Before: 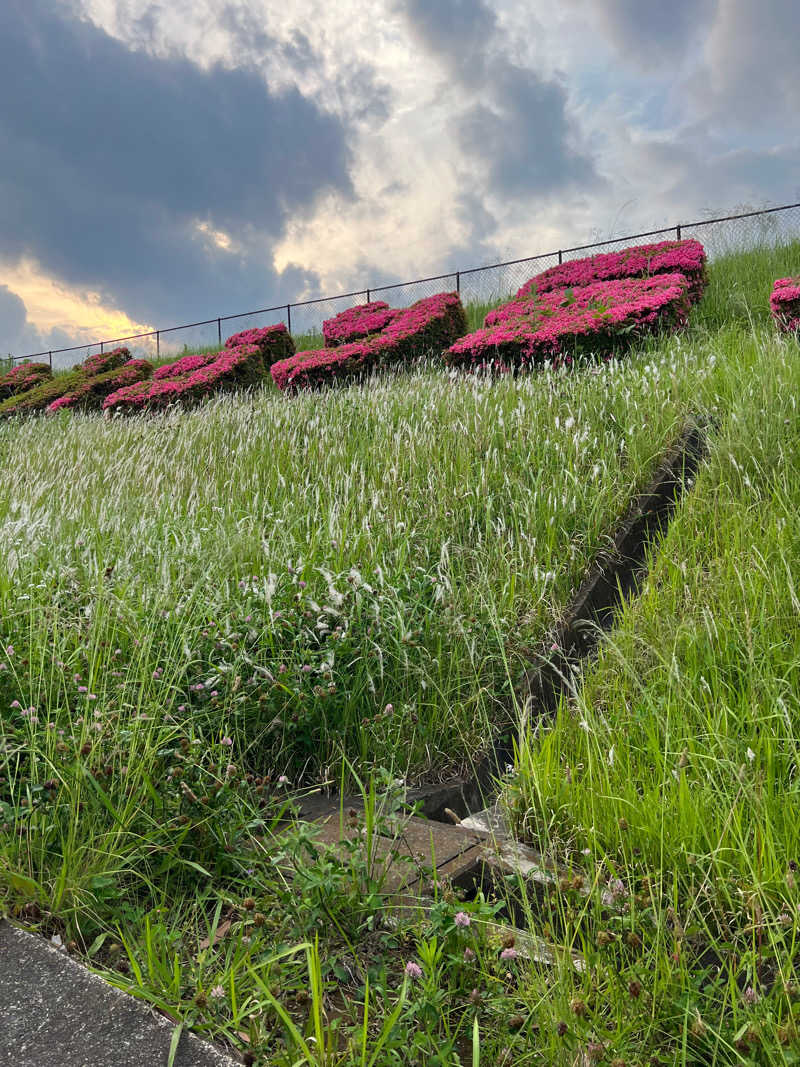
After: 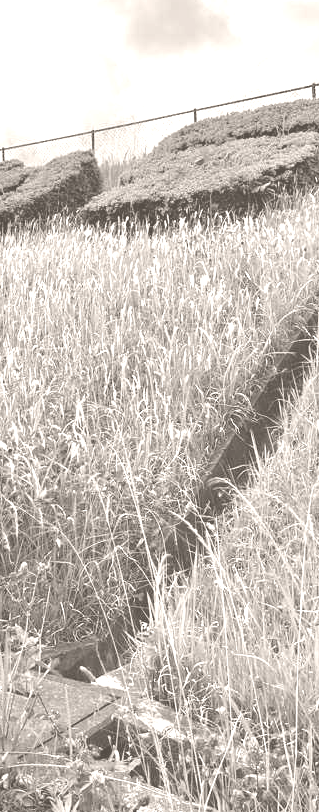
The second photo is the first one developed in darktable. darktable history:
colorize: hue 34.49°, saturation 35.33%, source mix 100%, lightness 55%, version 1
crop: left 45.721%, top 13.393%, right 14.118%, bottom 10.01%
